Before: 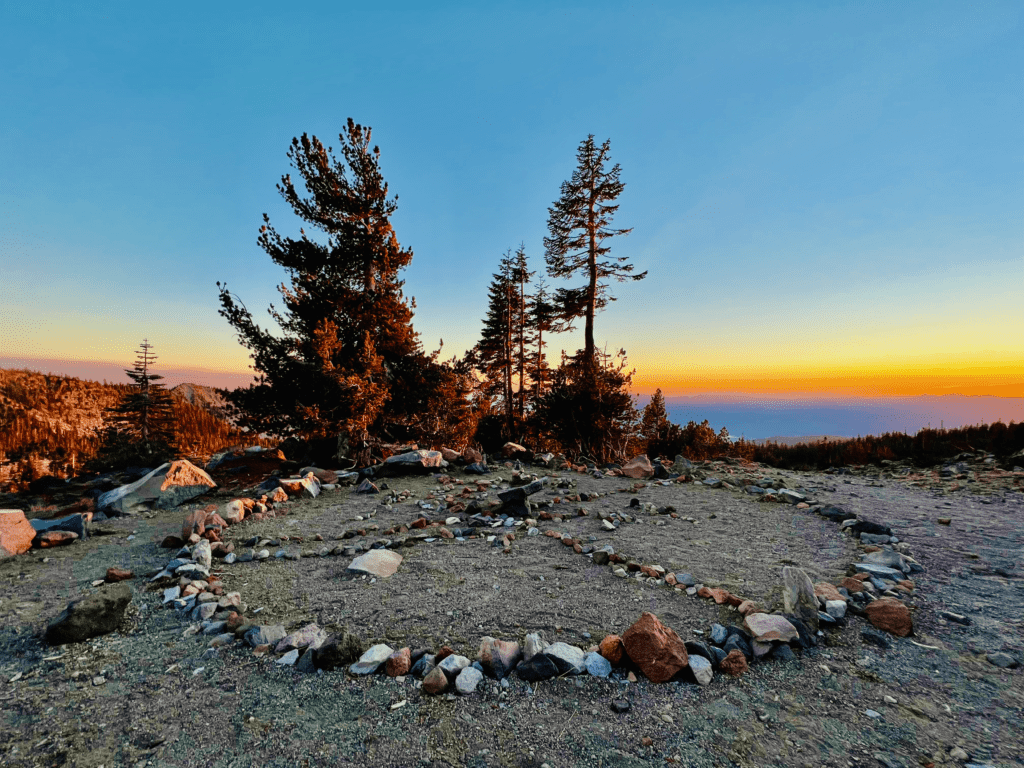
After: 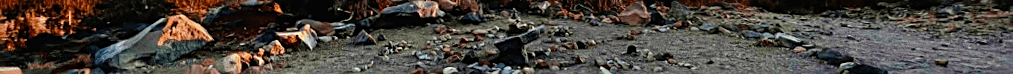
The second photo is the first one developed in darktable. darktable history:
sharpen: on, module defaults
crop and rotate: top 59.084%, bottom 30.916%
rotate and perspective: rotation -1°, crop left 0.011, crop right 0.989, crop top 0.025, crop bottom 0.975
